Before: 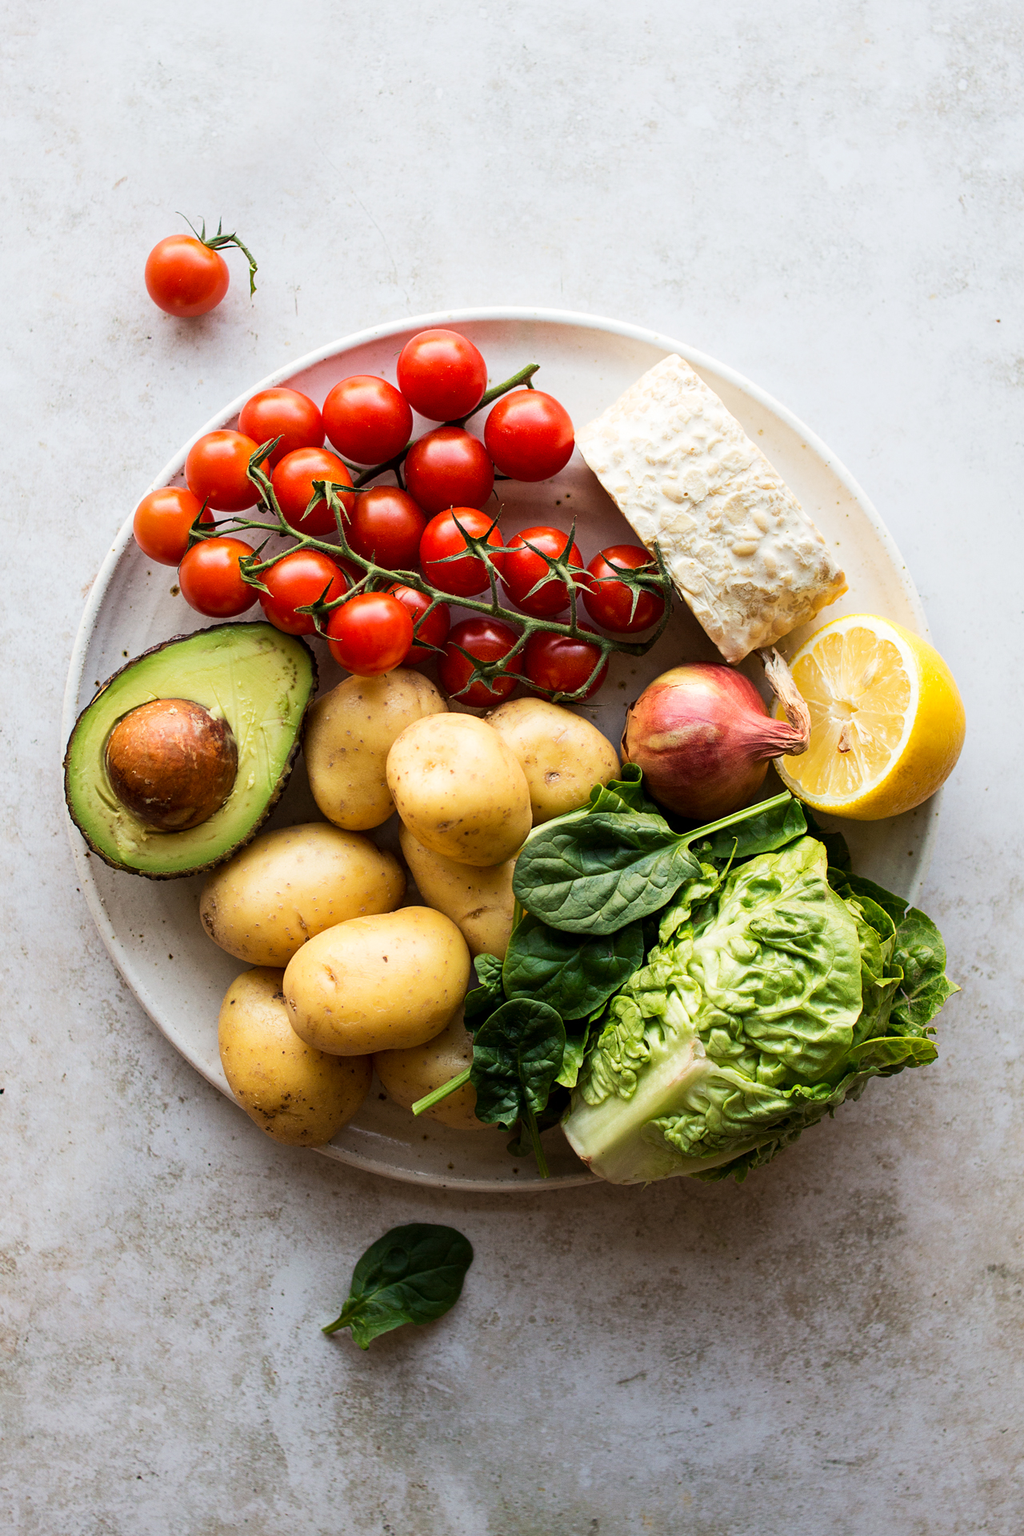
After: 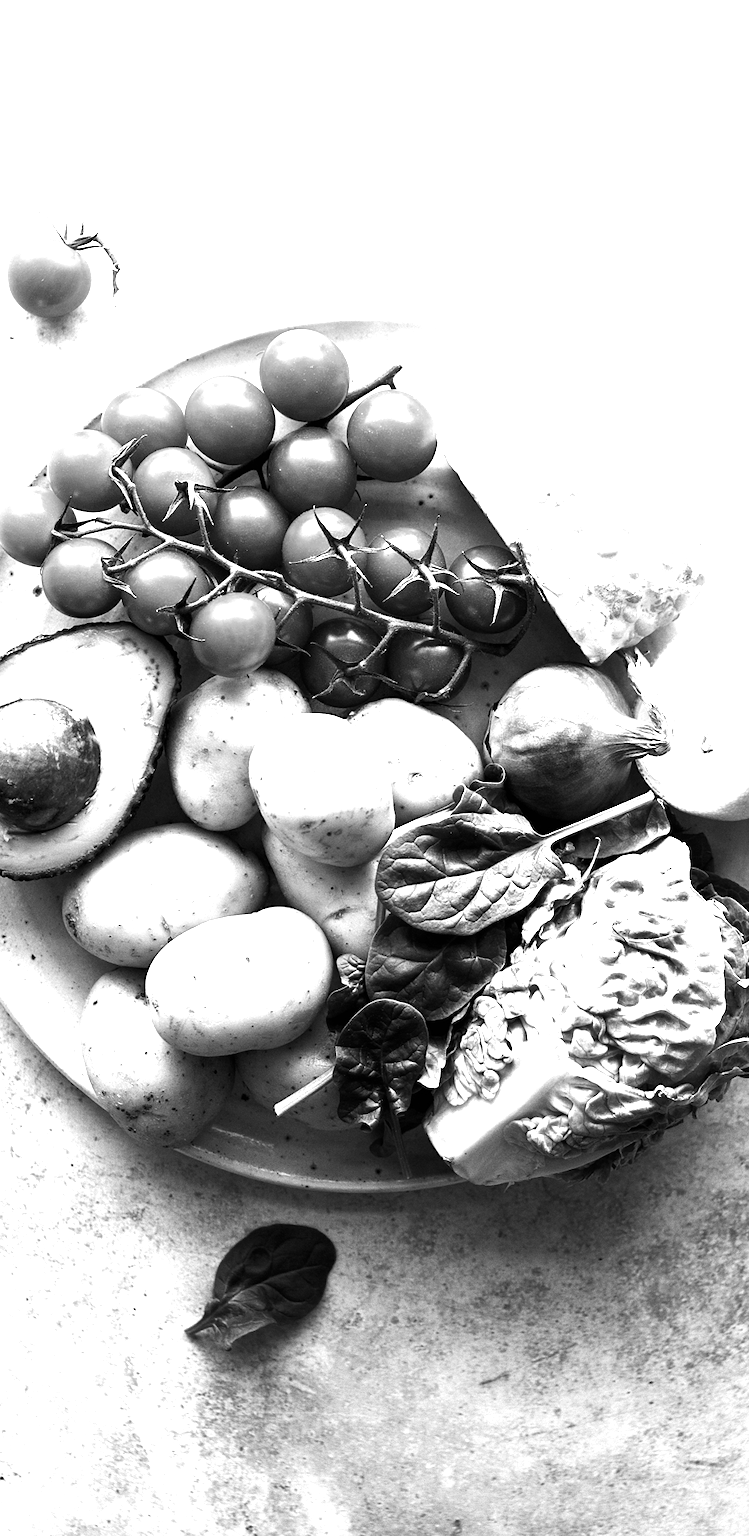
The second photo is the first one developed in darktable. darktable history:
color balance rgb: linear chroma grading › global chroma 9%, perceptual saturation grading › global saturation 36%, perceptual saturation grading › shadows 35%, perceptual brilliance grading › global brilliance 15%, perceptual brilliance grading › shadows -35%, global vibrance 15%
monochrome: a 16.01, b -2.65, highlights 0.52
tone equalizer: -8 EV -0.417 EV, -7 EV -0.389 EV, -6 EV -0.333 EV, -5 EV -0.222 EV, -3 EV 0.222 EV, -2 EV 0.333 EV, -1 EV 0.389 EV, +0 EV 0.417 EV, edges refinement/feathering 500, mask exposure compensation -1.57 EV, preserve details no
exposure: black level correction 0, exposure 0.7 EV, compensate exposure bias true, compensate highlight preservation false
crop: left 13.443%, right 13.31%
